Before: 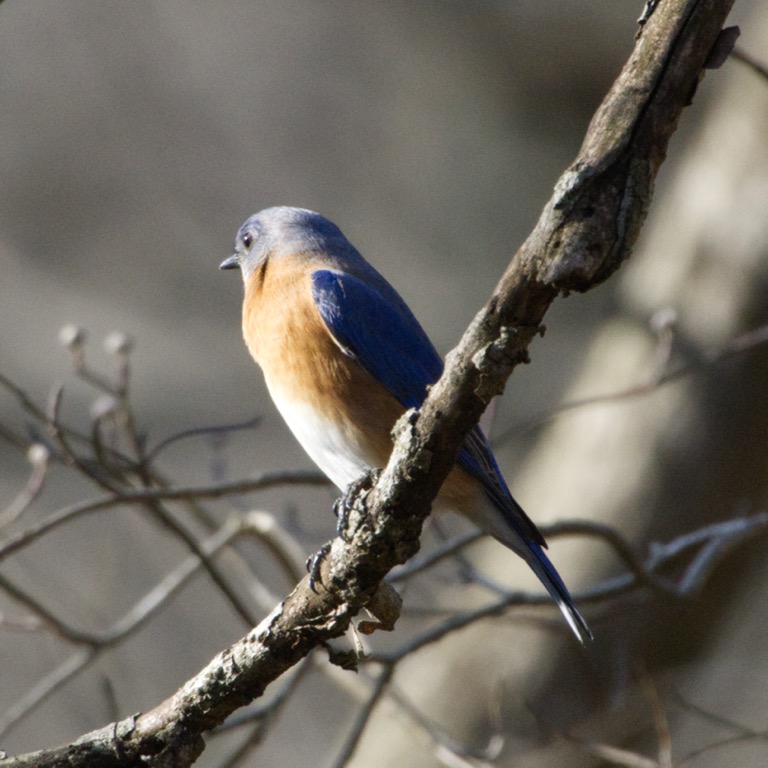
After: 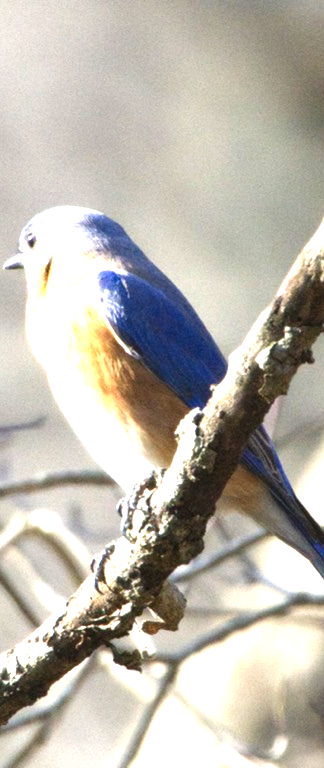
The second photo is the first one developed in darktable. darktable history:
exposure: black level correction 0, exposure 1.913 EV, compensate exposure bias true, compensate highlight preservation false
crop: left 28.239%, right 29.519%
